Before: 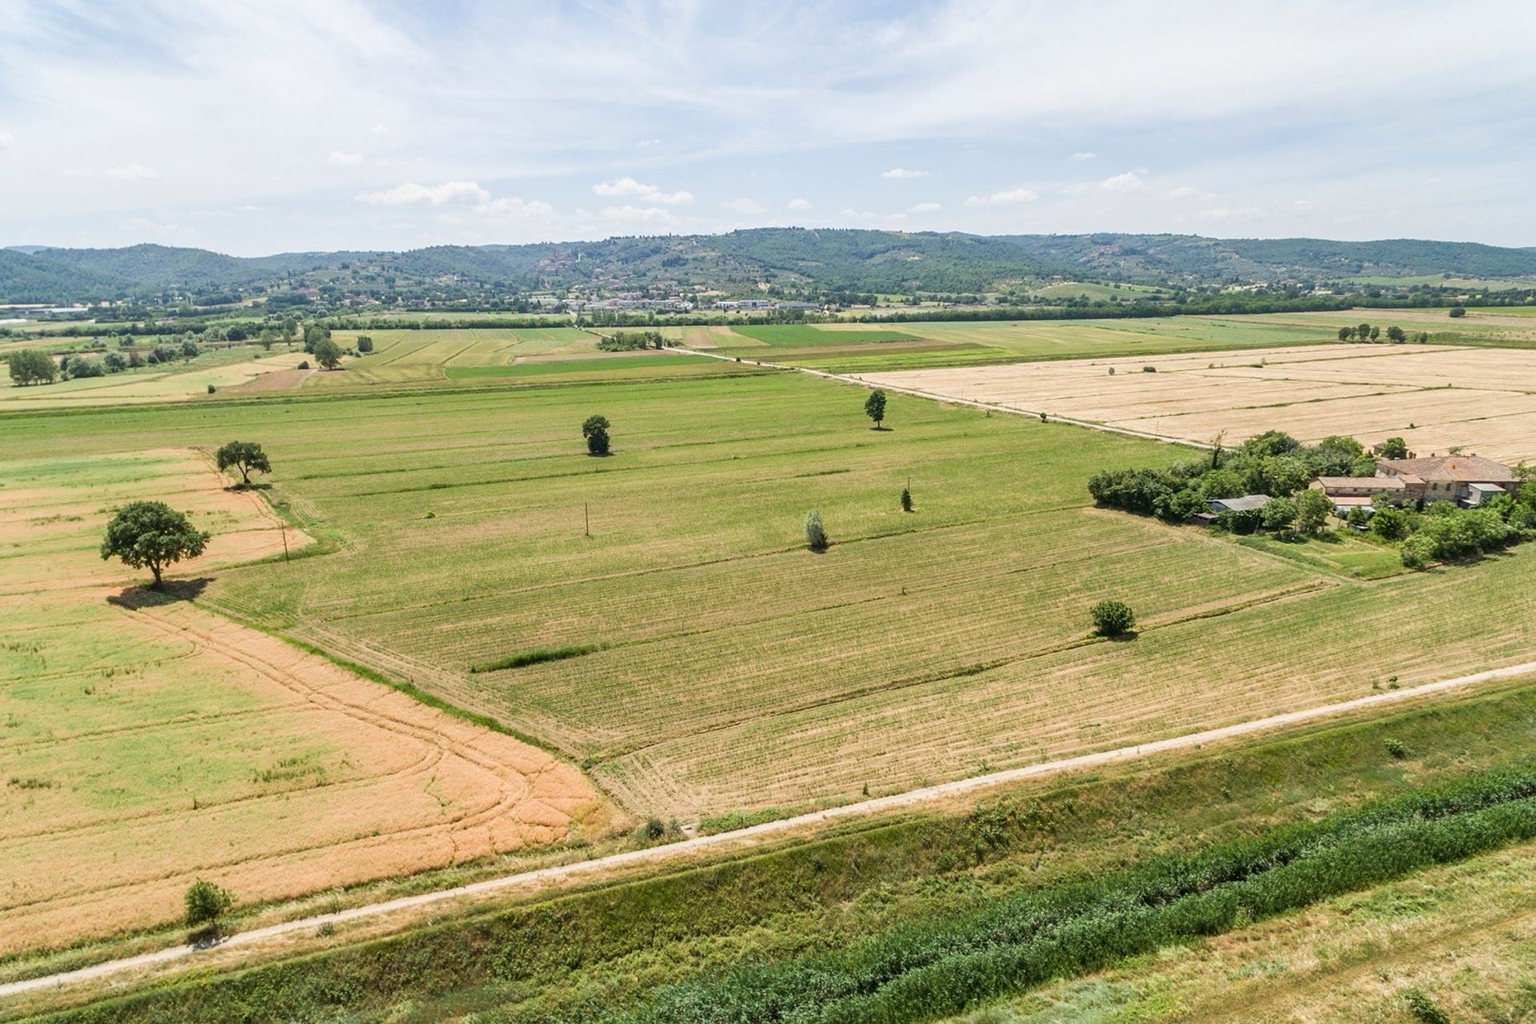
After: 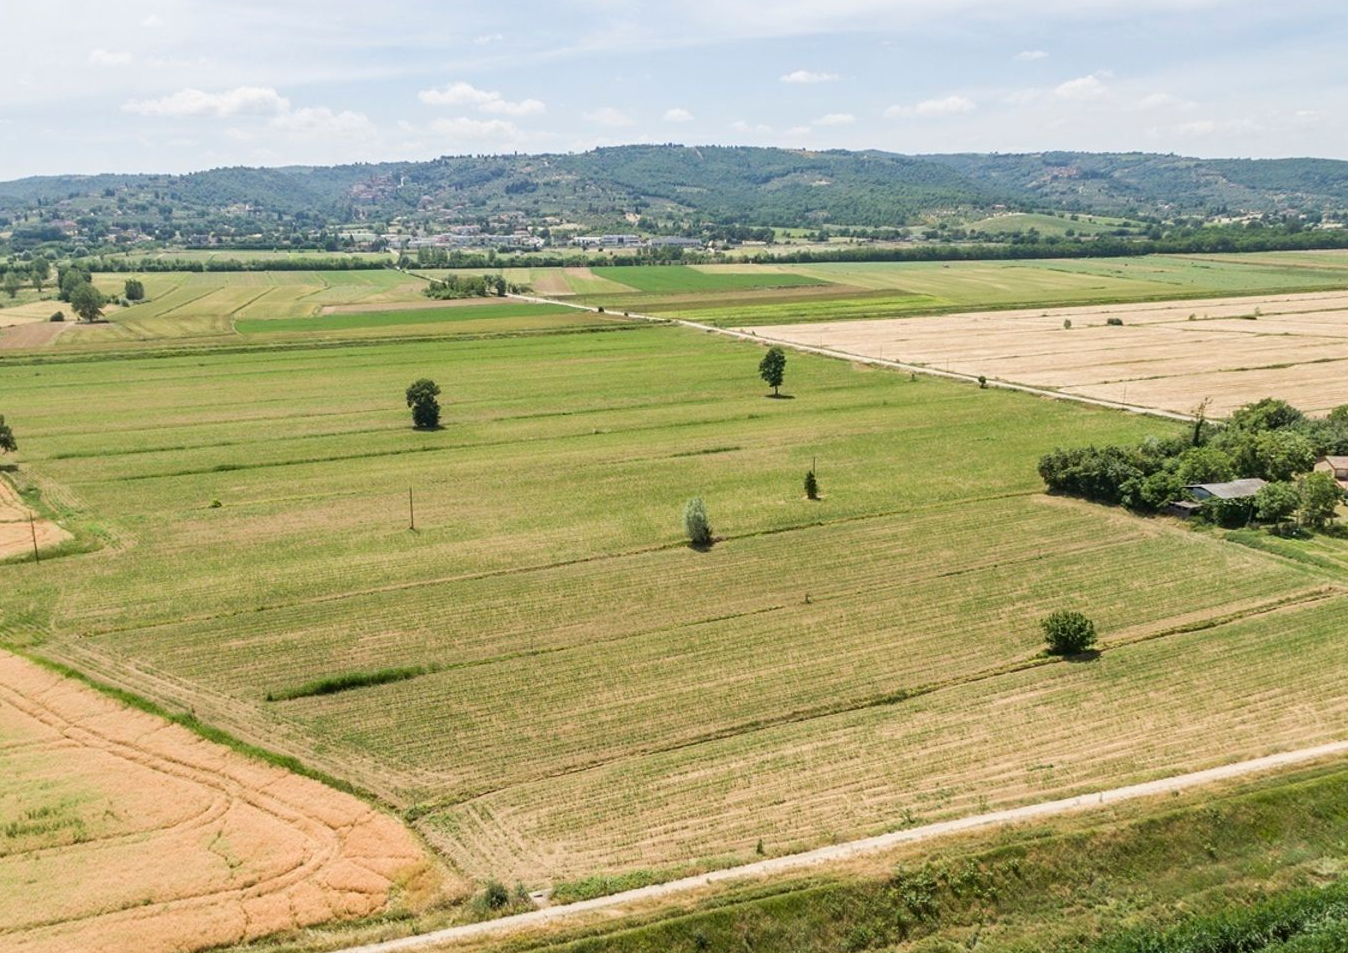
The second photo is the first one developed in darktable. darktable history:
crop and rotate: left 16.788%, top 10.979%, right 12.996%, bottom 14.567%
